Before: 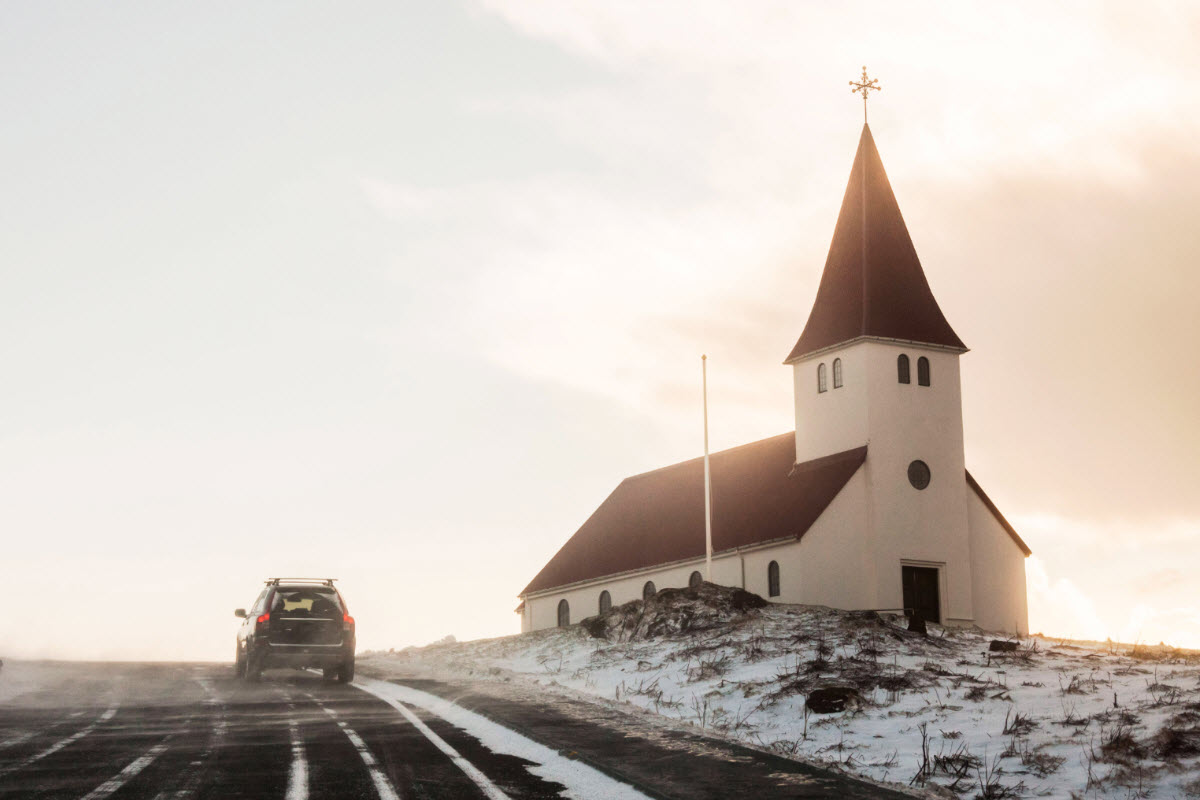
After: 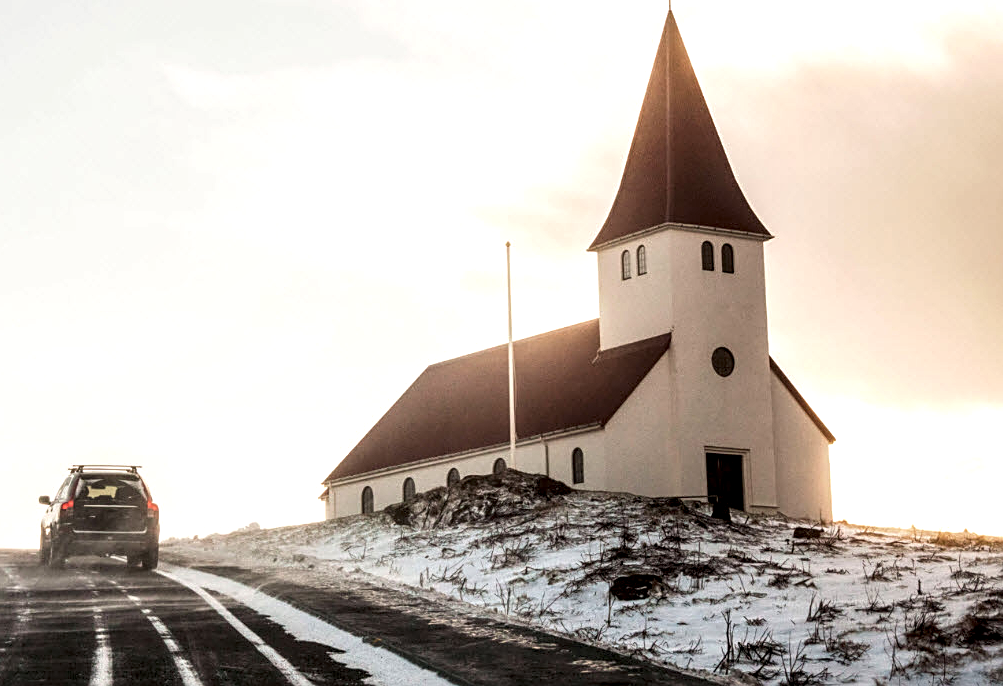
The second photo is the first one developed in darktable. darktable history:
exposure: exposure 0.188 EV, compensate exposure bias true, compensate highlight preservation false
local contrast: highlights 60%, shadows 60%, detail 160%
crop: left 16.361%, top 14.226%
sharpen: on, module defaults
